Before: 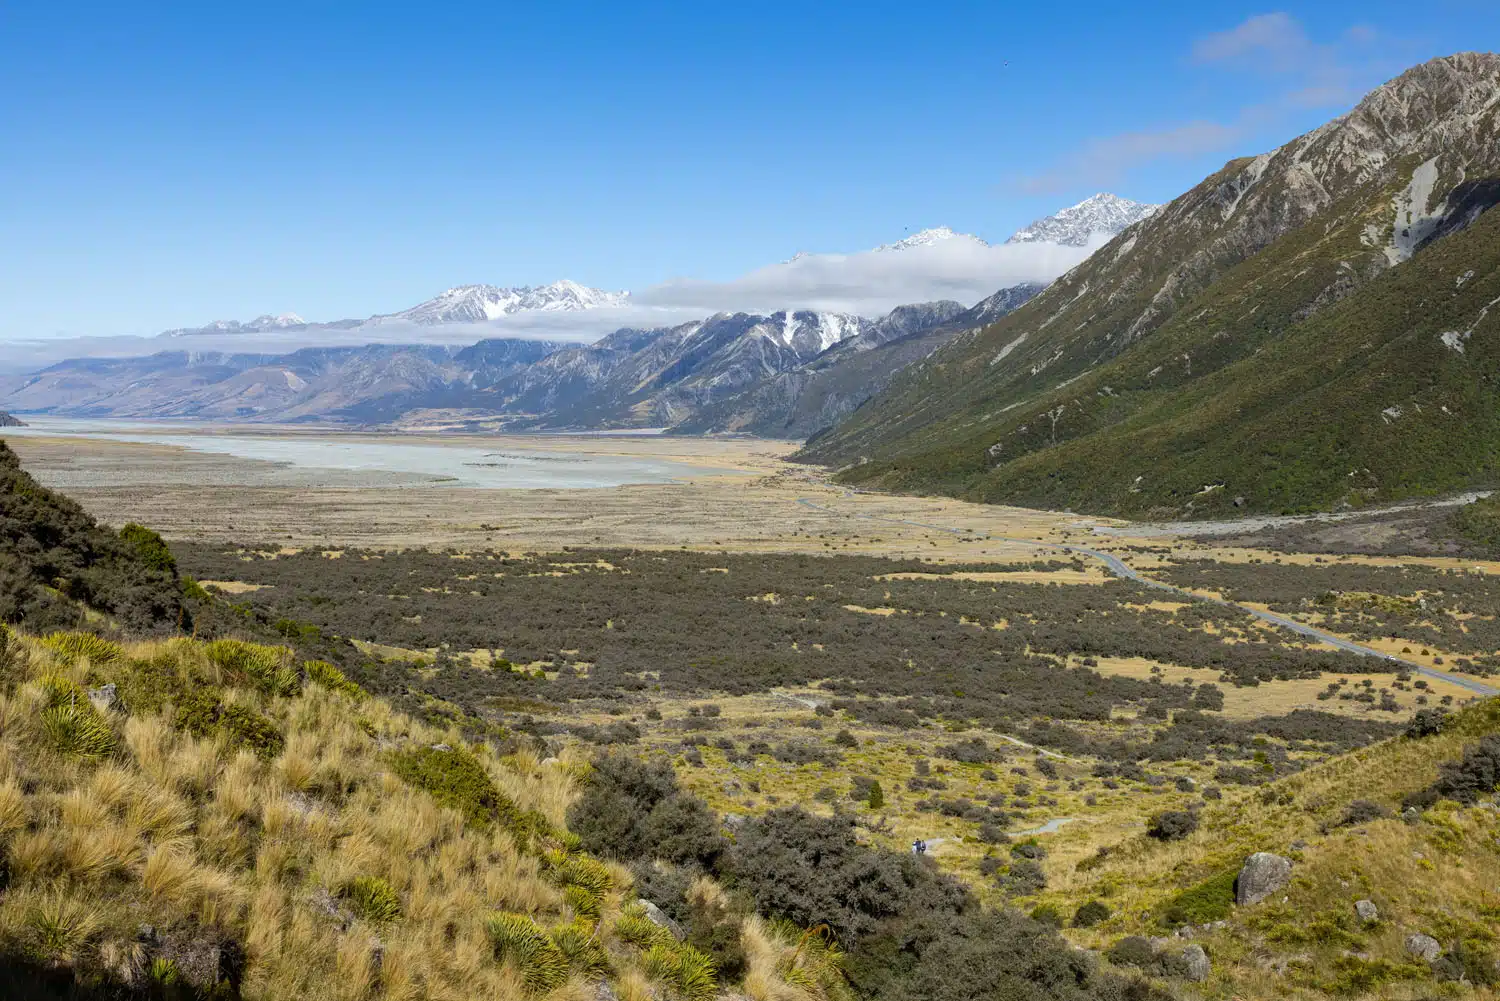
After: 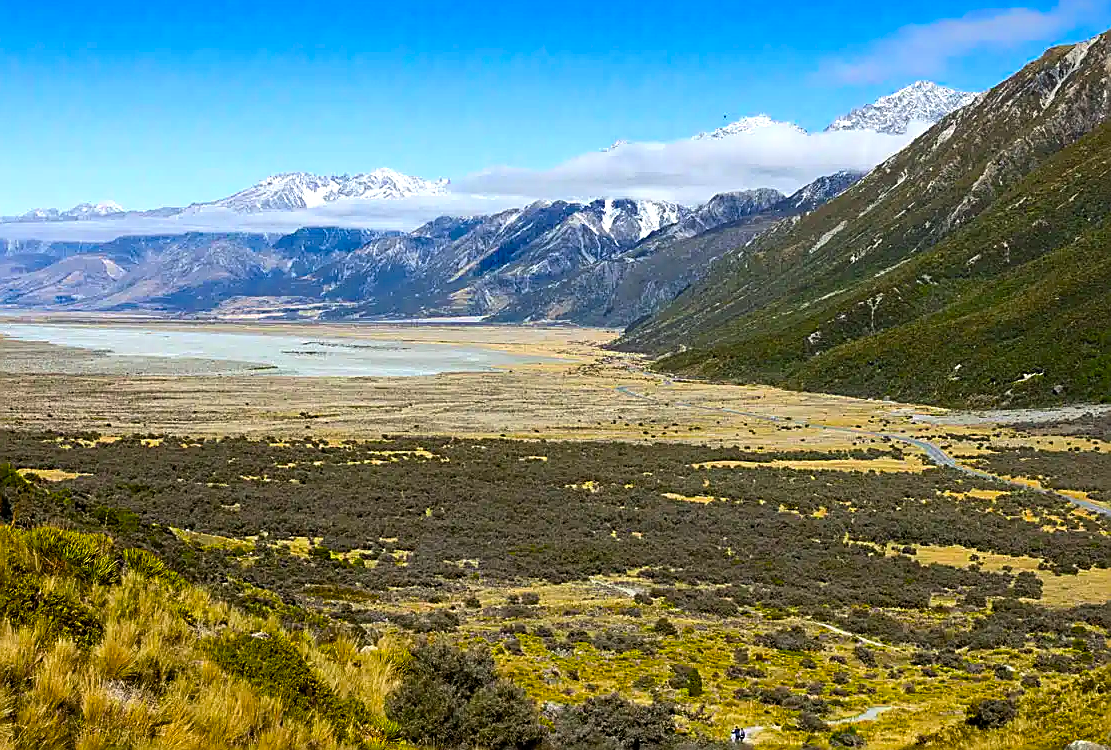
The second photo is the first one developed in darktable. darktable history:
sharpen: amount 0.888
contrast brightness saturation: contrast 0.088, saturation 0.267
crop and rotate: left 12.076%, top 11.353%, right 13.807%, bottom 13.697%
color balance rgb: perceptual saturation grading › global saturation 19.825%, global vibrance 9.907%, contrast 14.36%, saturation formula JzAzBz (2021)
